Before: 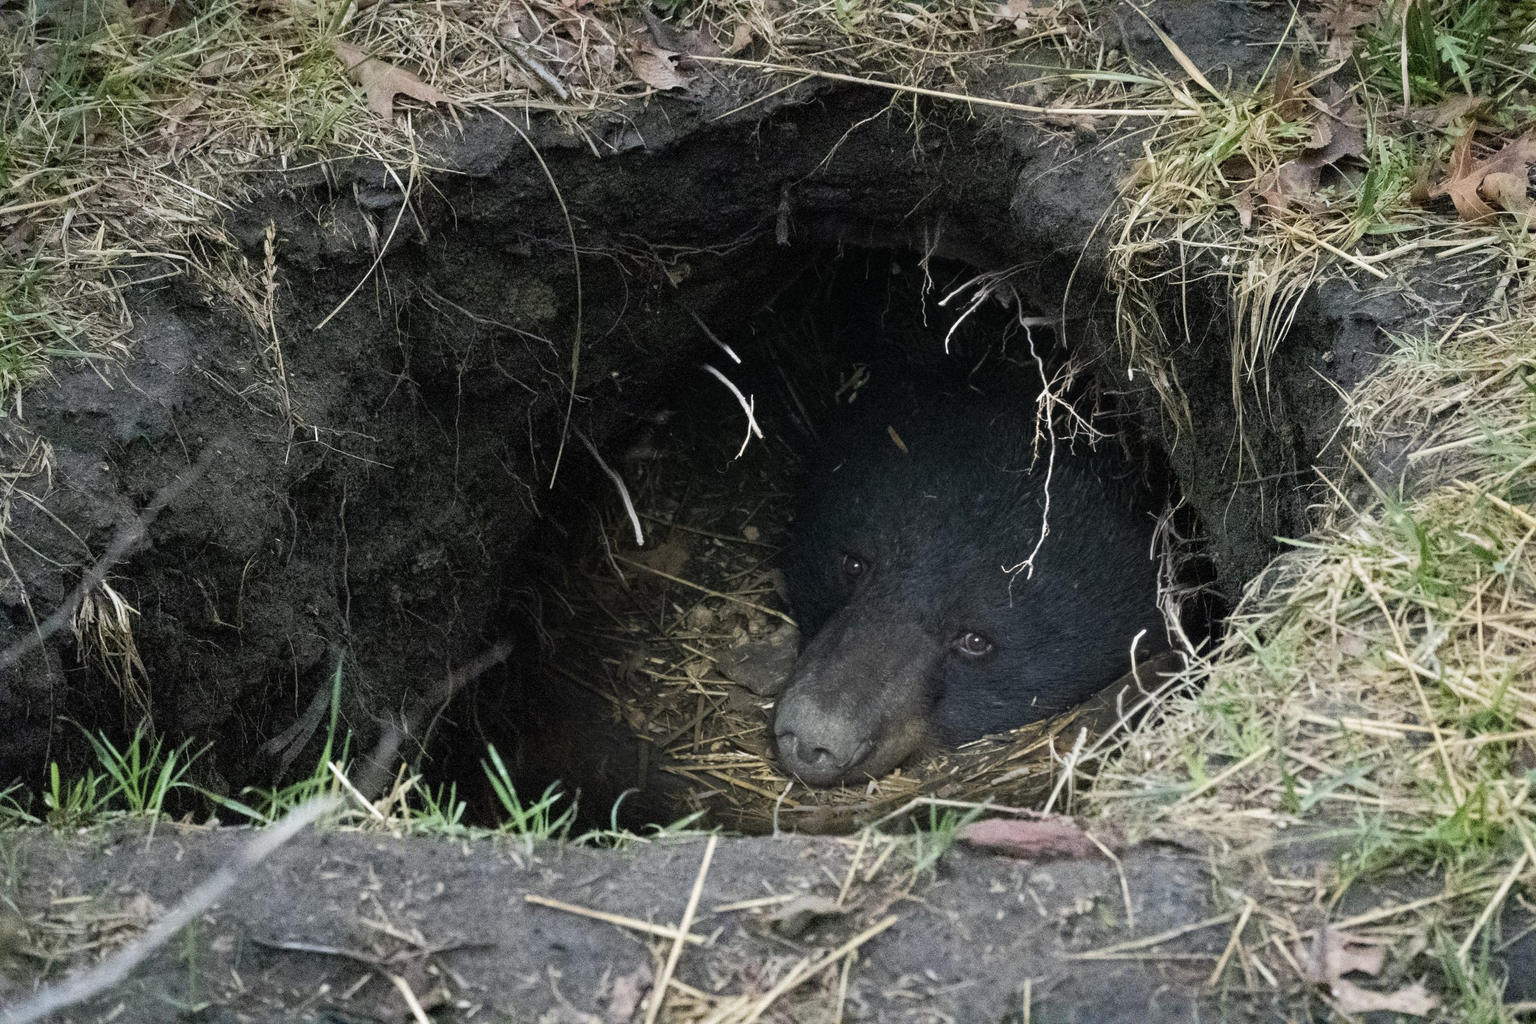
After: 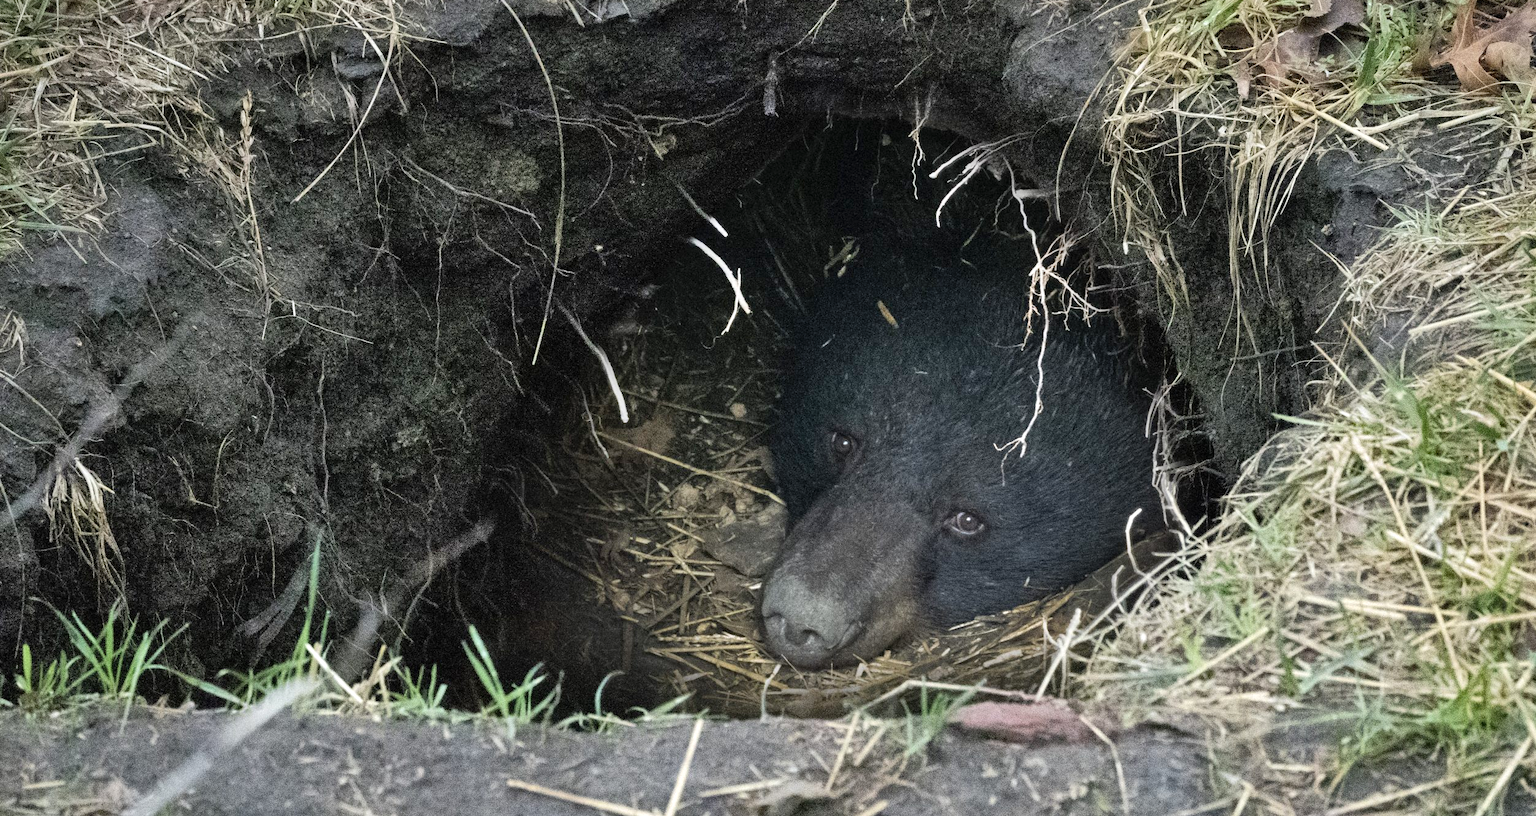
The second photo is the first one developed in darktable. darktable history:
exposure: exposure 0.195 EV, compensate highlight preservation false
shadows and highlights: highlights color adjustment 42.26%, soften with gaussian
crop and rotate: left 1.883%, top 12.946%, right 0.221%, bottom 8.993%
